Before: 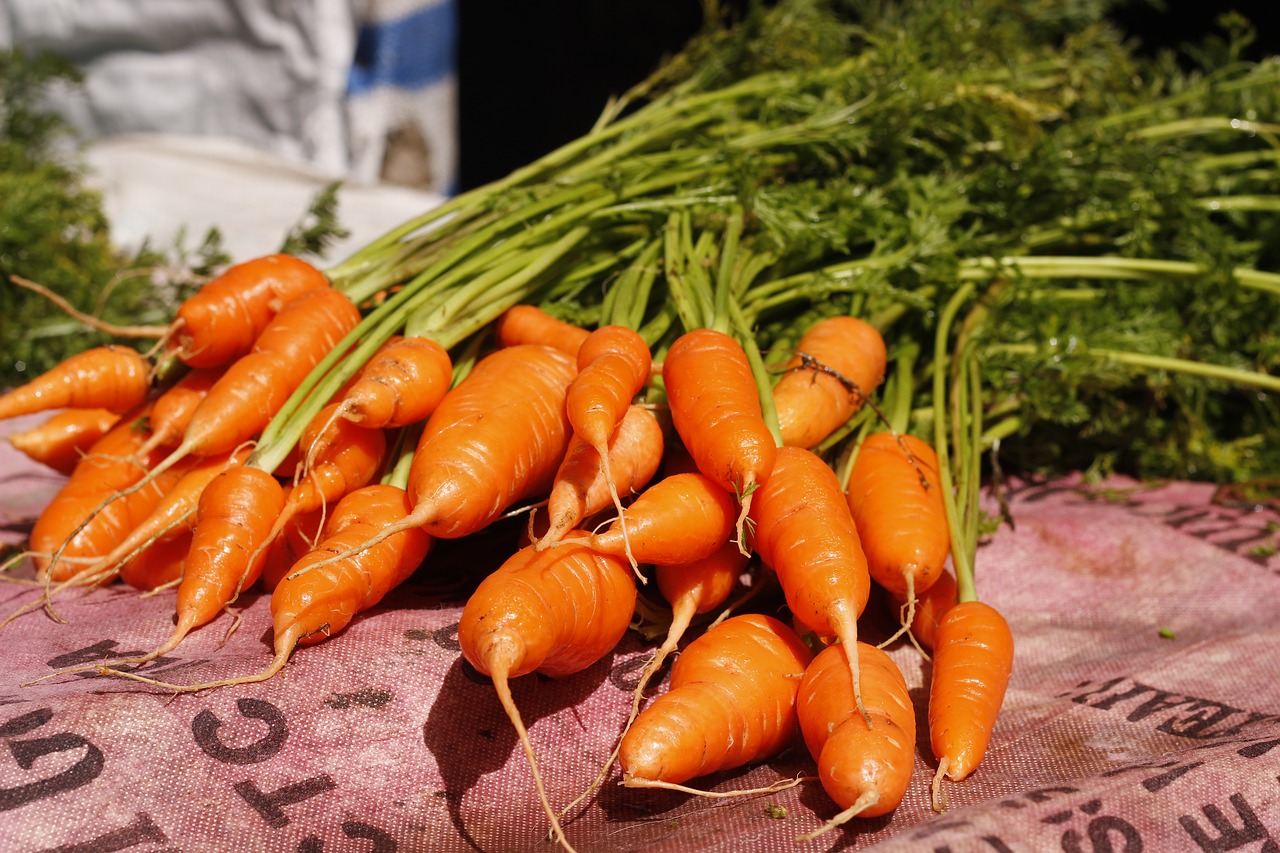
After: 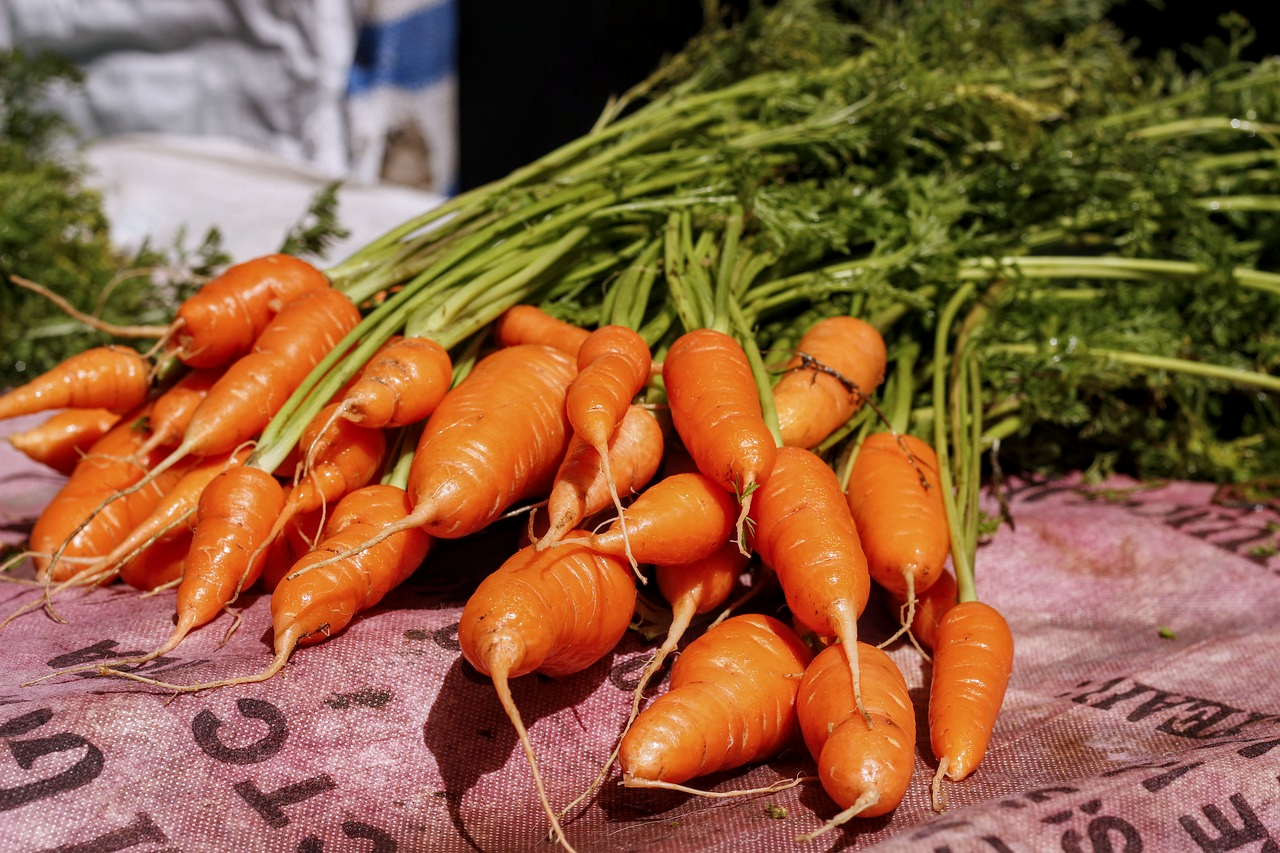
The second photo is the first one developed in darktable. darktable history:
exposure: exposure -0.157 EV, compensate highlight preservation false
local contrast: on, module defaults
color calibration: illuminant as shot in camera, x 0.358, y 0.373, temperature 4628.91 K
